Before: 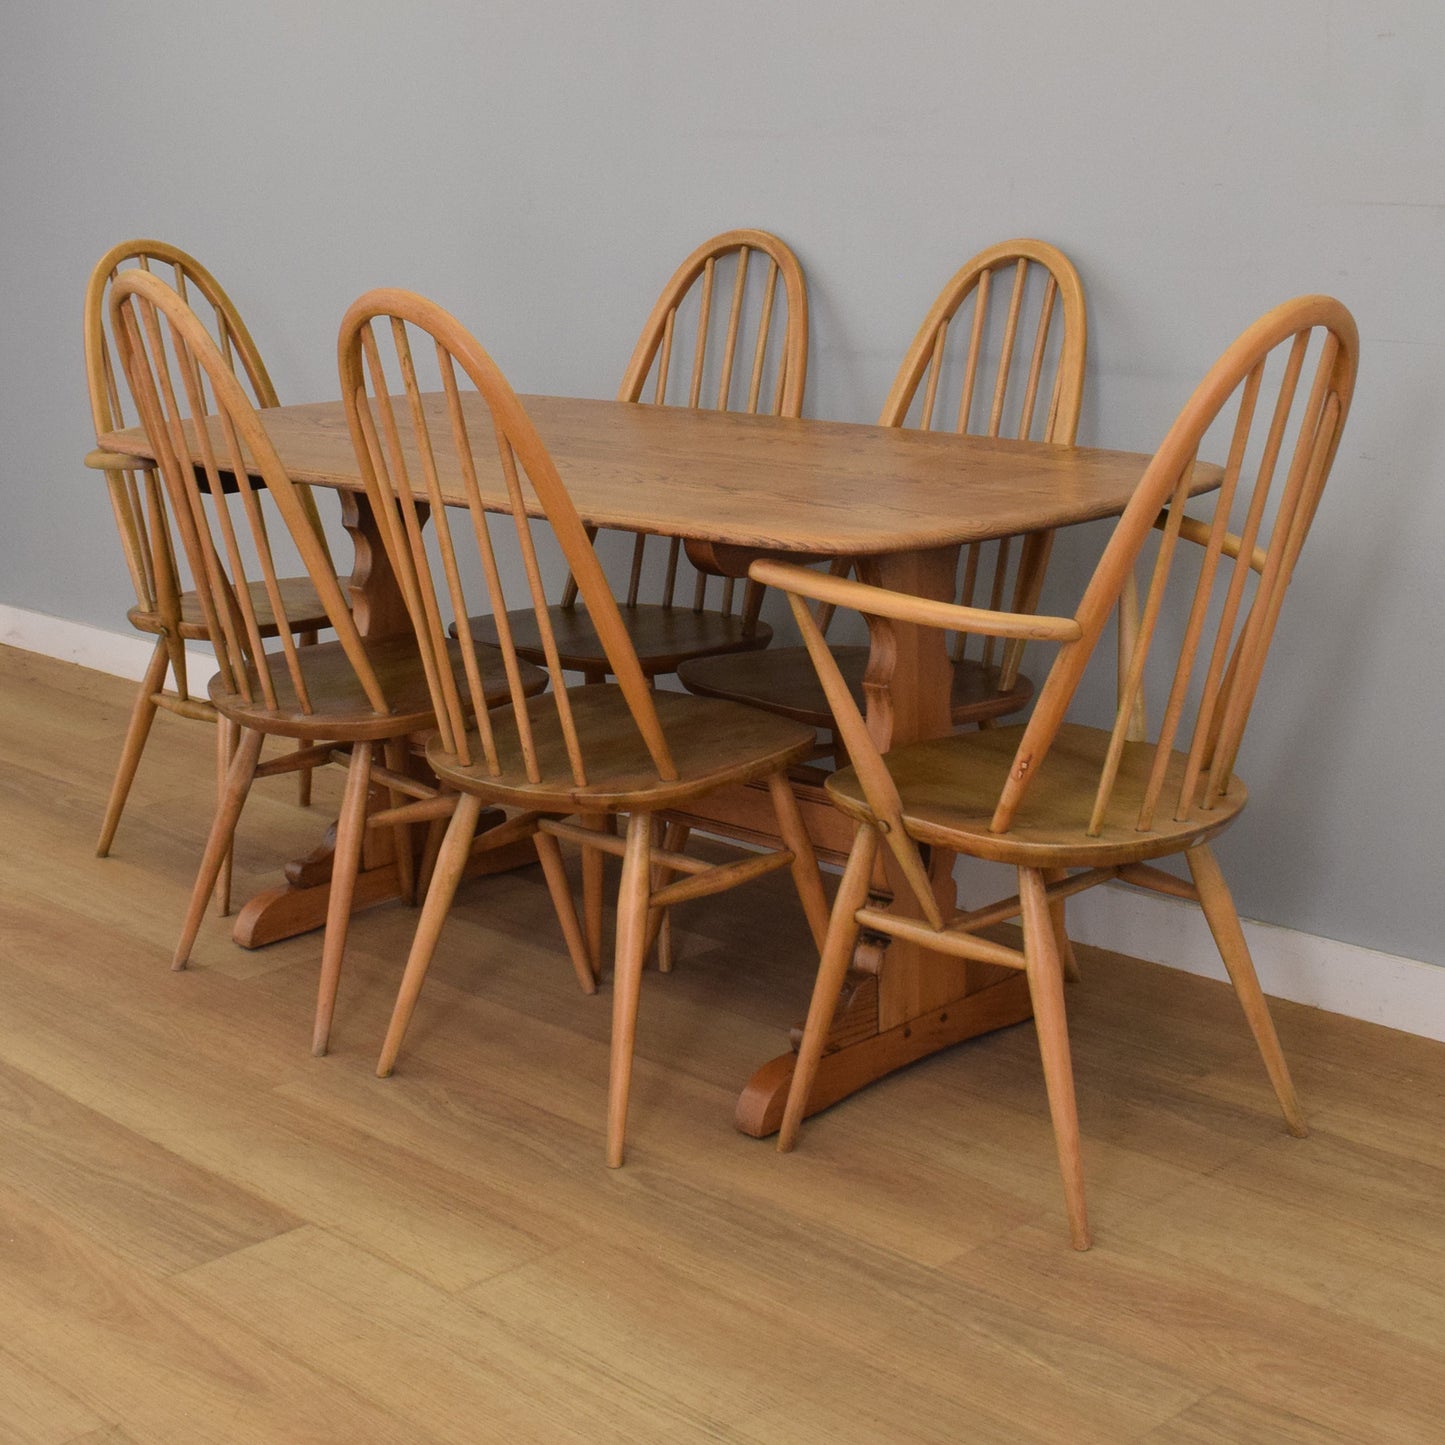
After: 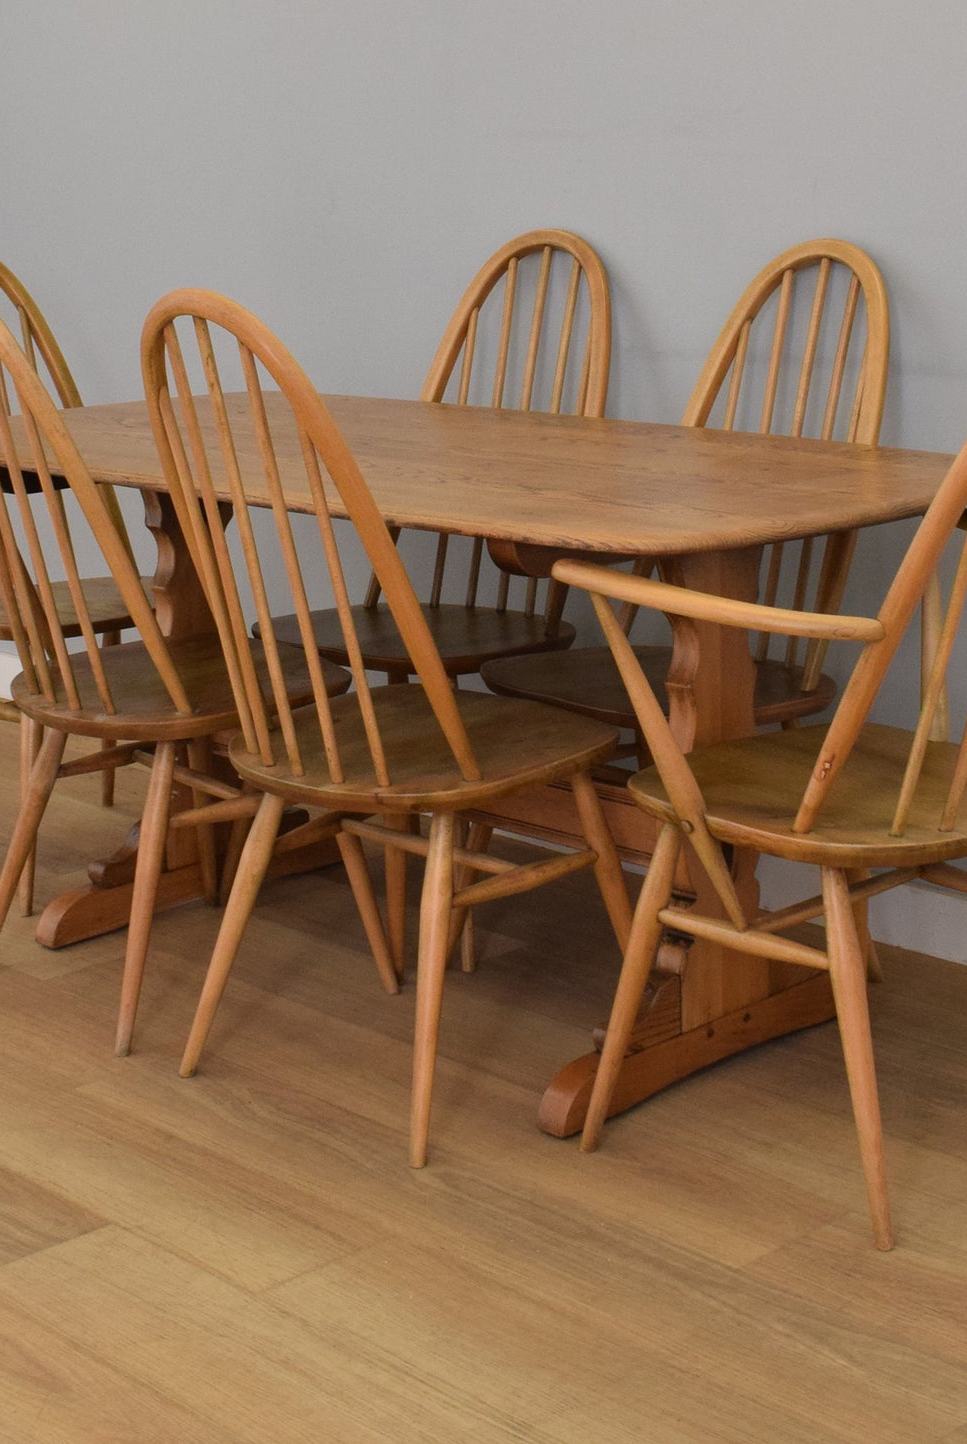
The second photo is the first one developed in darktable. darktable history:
crop and rotate: left 13.647%, right 19.419%
